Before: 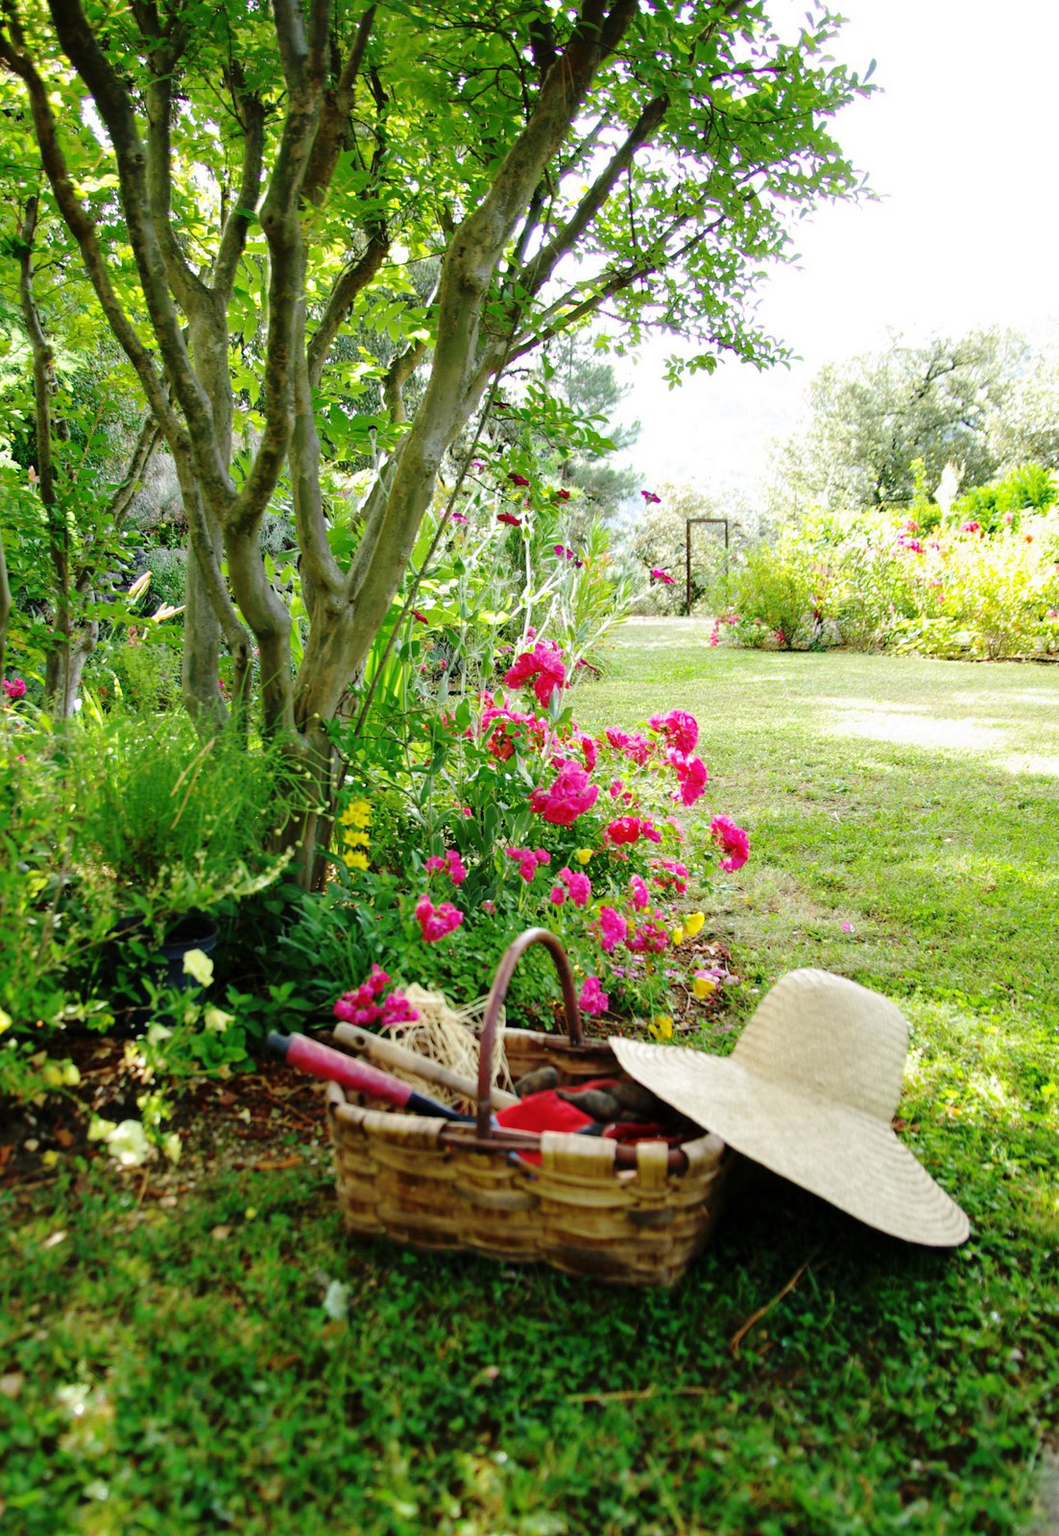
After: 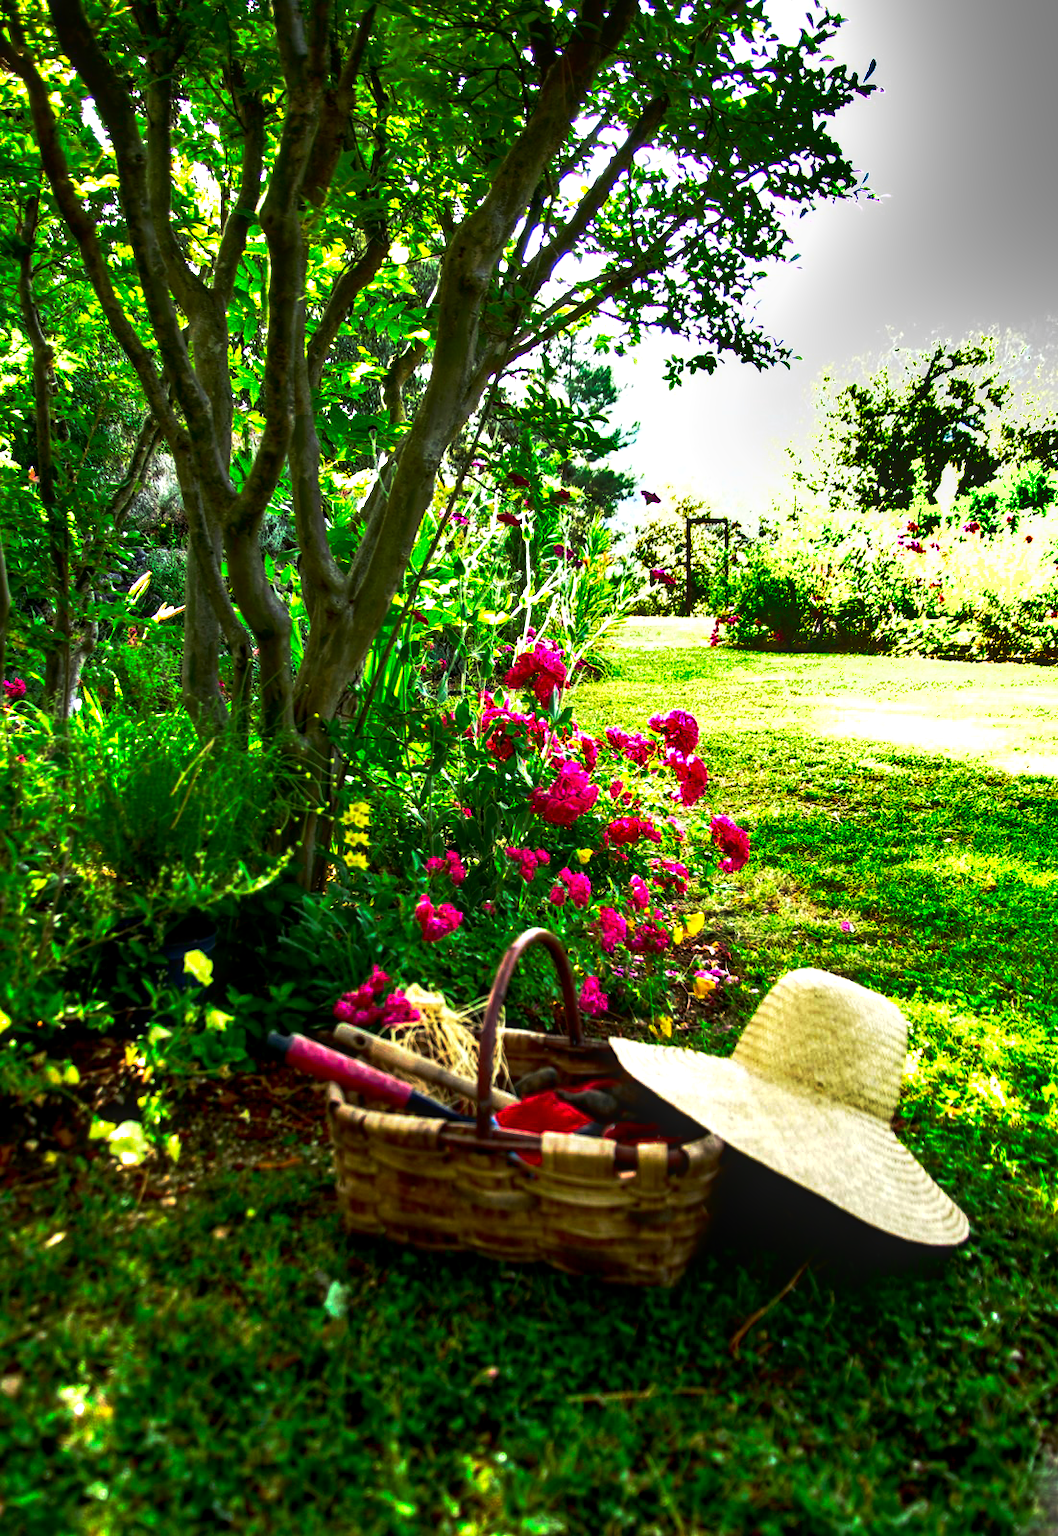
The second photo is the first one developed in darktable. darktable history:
shadows and highlights: radius 108.18, shadows 44.95, highlights -66.26, highlights color adjustment 46.44%, low approximation 0.01, soften with gaussian
contrast brightness saturation: contrast 0.128, brightness -0.223, saturation 0.145
base curve: curves: ch0 [(0, 0) (0.564, 0.291) (0.802, 0.731) (1, 1)], preserve colors none
local contrast: on, module defaults
exposure: black level correction 0, exposure 0.589 EV, compensate highlight preservation false
